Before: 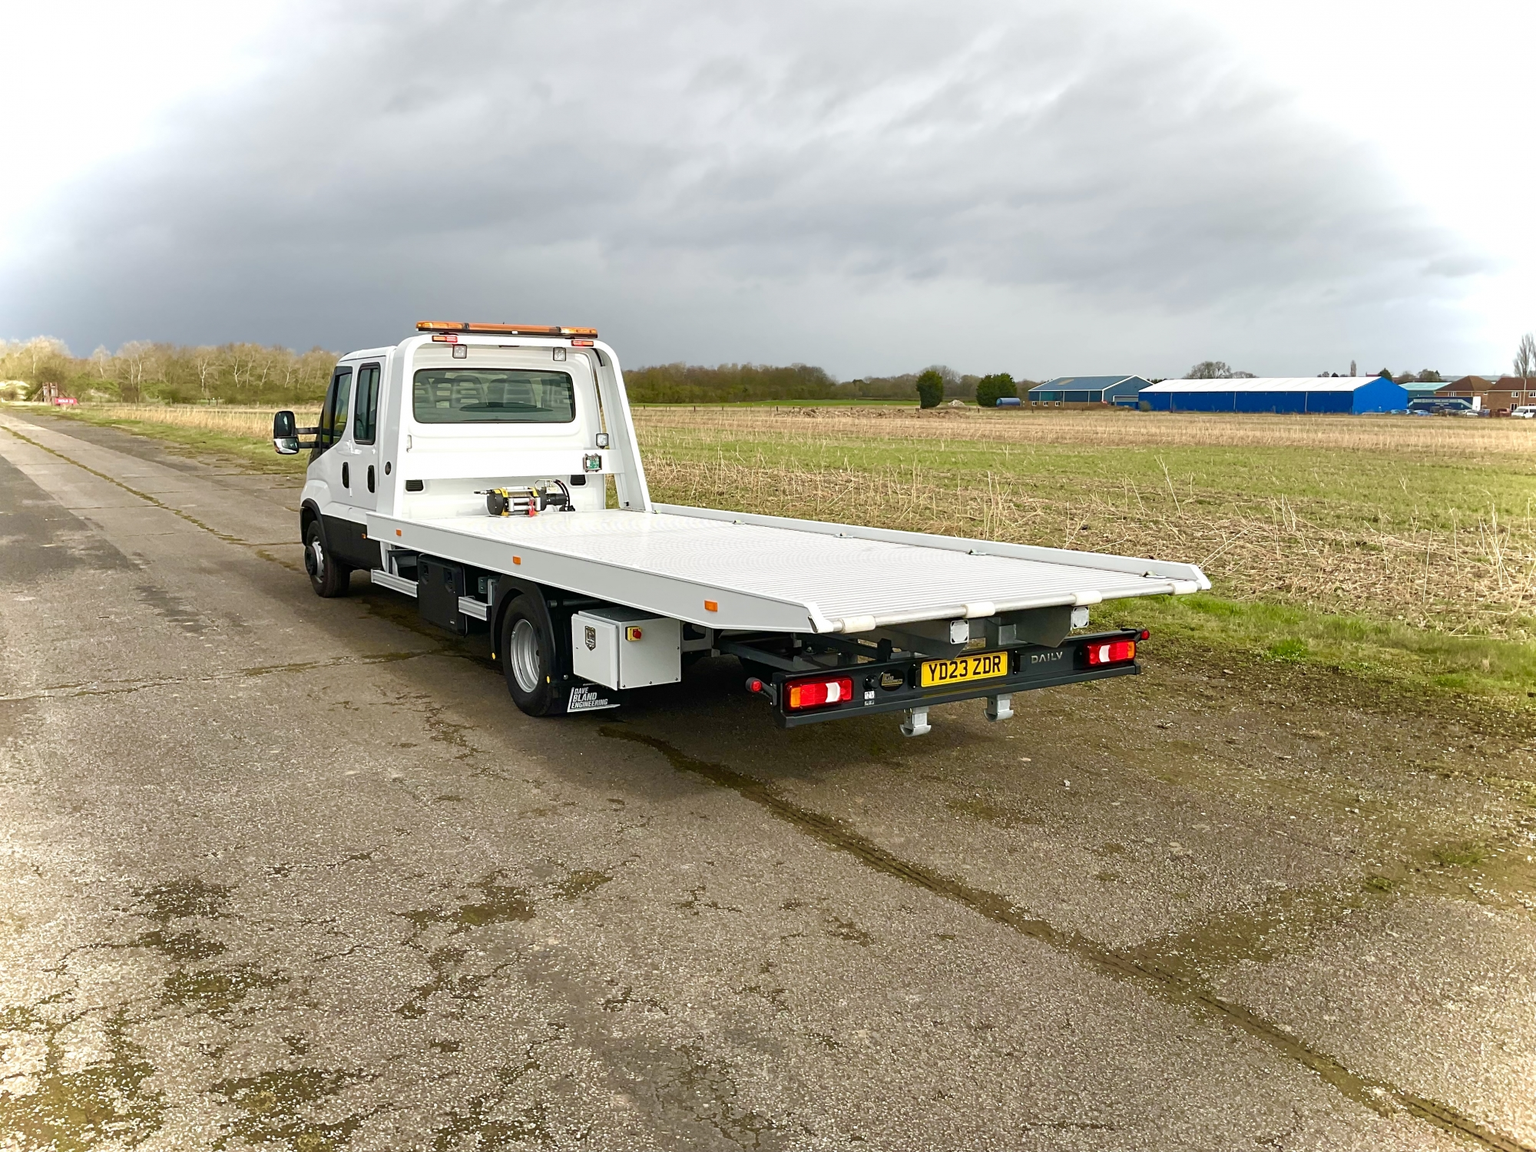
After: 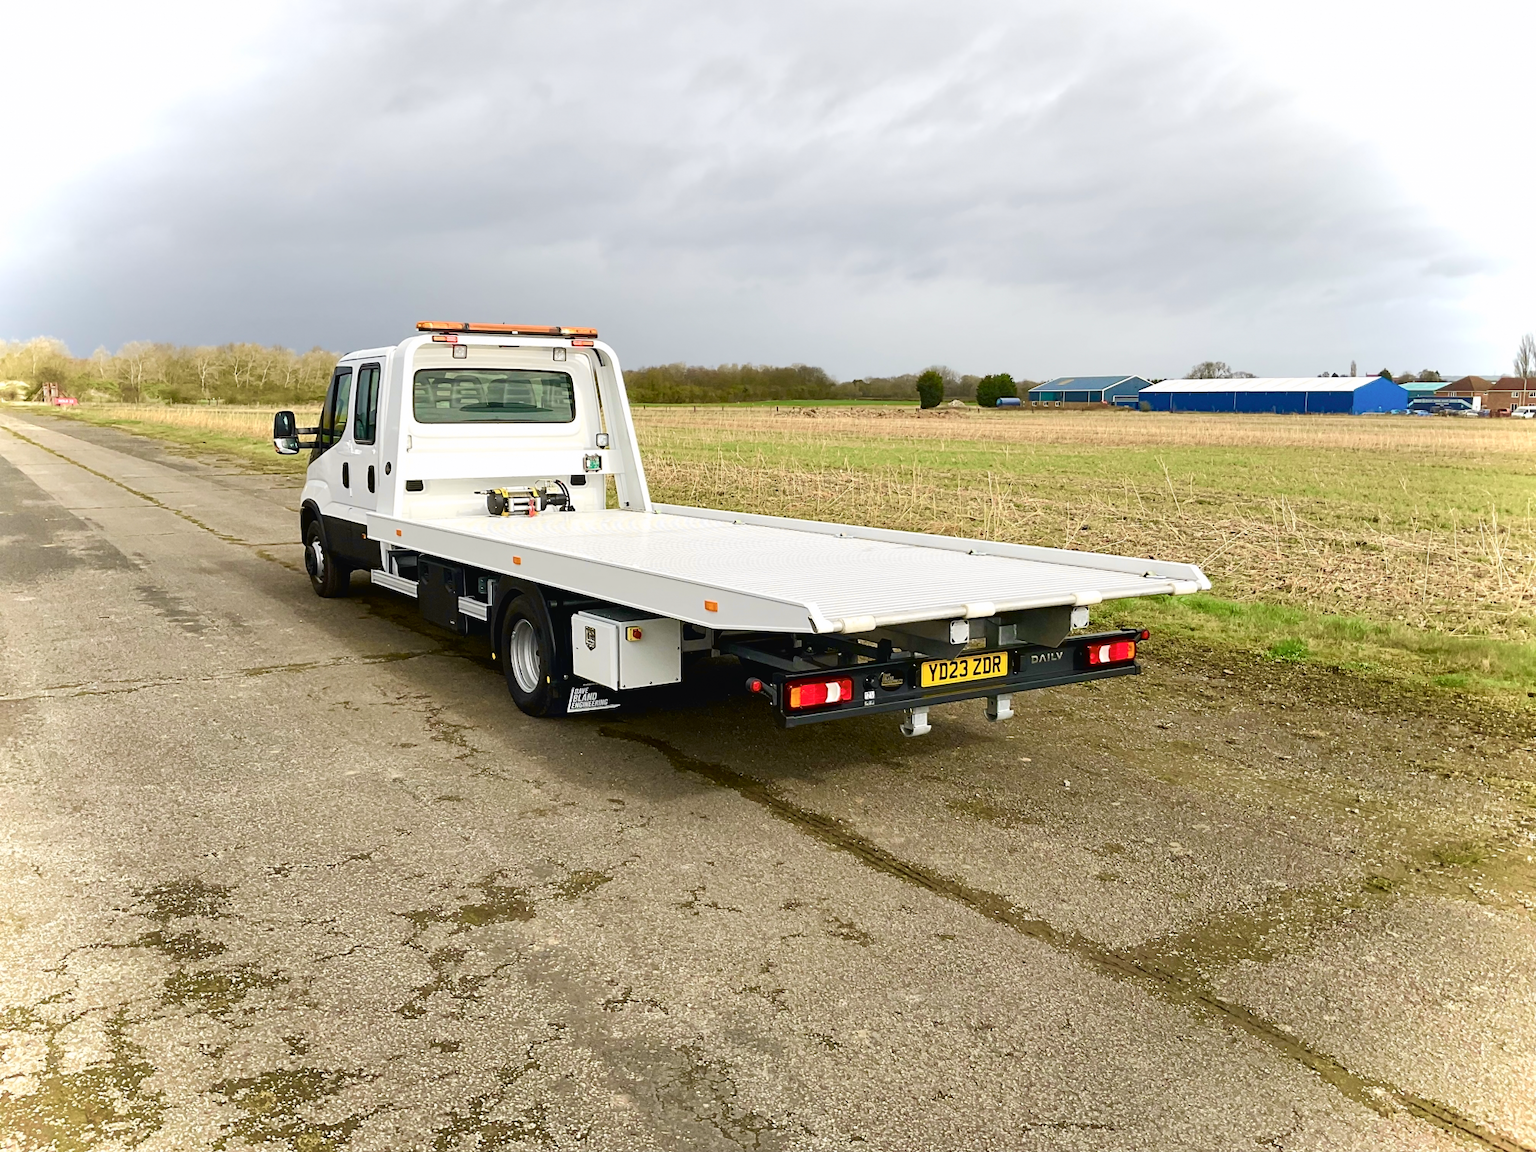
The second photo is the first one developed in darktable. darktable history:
tone curve: curves: ch0 [(0, 0.018) (0.061, 0.041) (0.205, 0.191) (0.289, 0.292) (0.39, 0.424) (0.493, 0.551) (0.666, 0.743) (0.795, 0.841) (1, 0.998)]; ch1 [(0, 0) (0.385, 0.343) (0.439, 0.415) (0.494, 0.498) (0.501, 0.501) (0.51, 0.509) (0.548, 0.563) (0.586, 0.61) (0.684, 0.658) (0.783, 0.804) (1, 1)]; ch2 [(0, 0) (0.304, 0.31) (0.403, 0.399) (0.441, 0.428) (0.47, 0.469) (0.498, 0.496) (0.524, 0.538) (0.566, 0.579) (0.648, 0.665) (0.697, 0.699) (1, 1)], color space Lab, independent channels, preserve colors none
